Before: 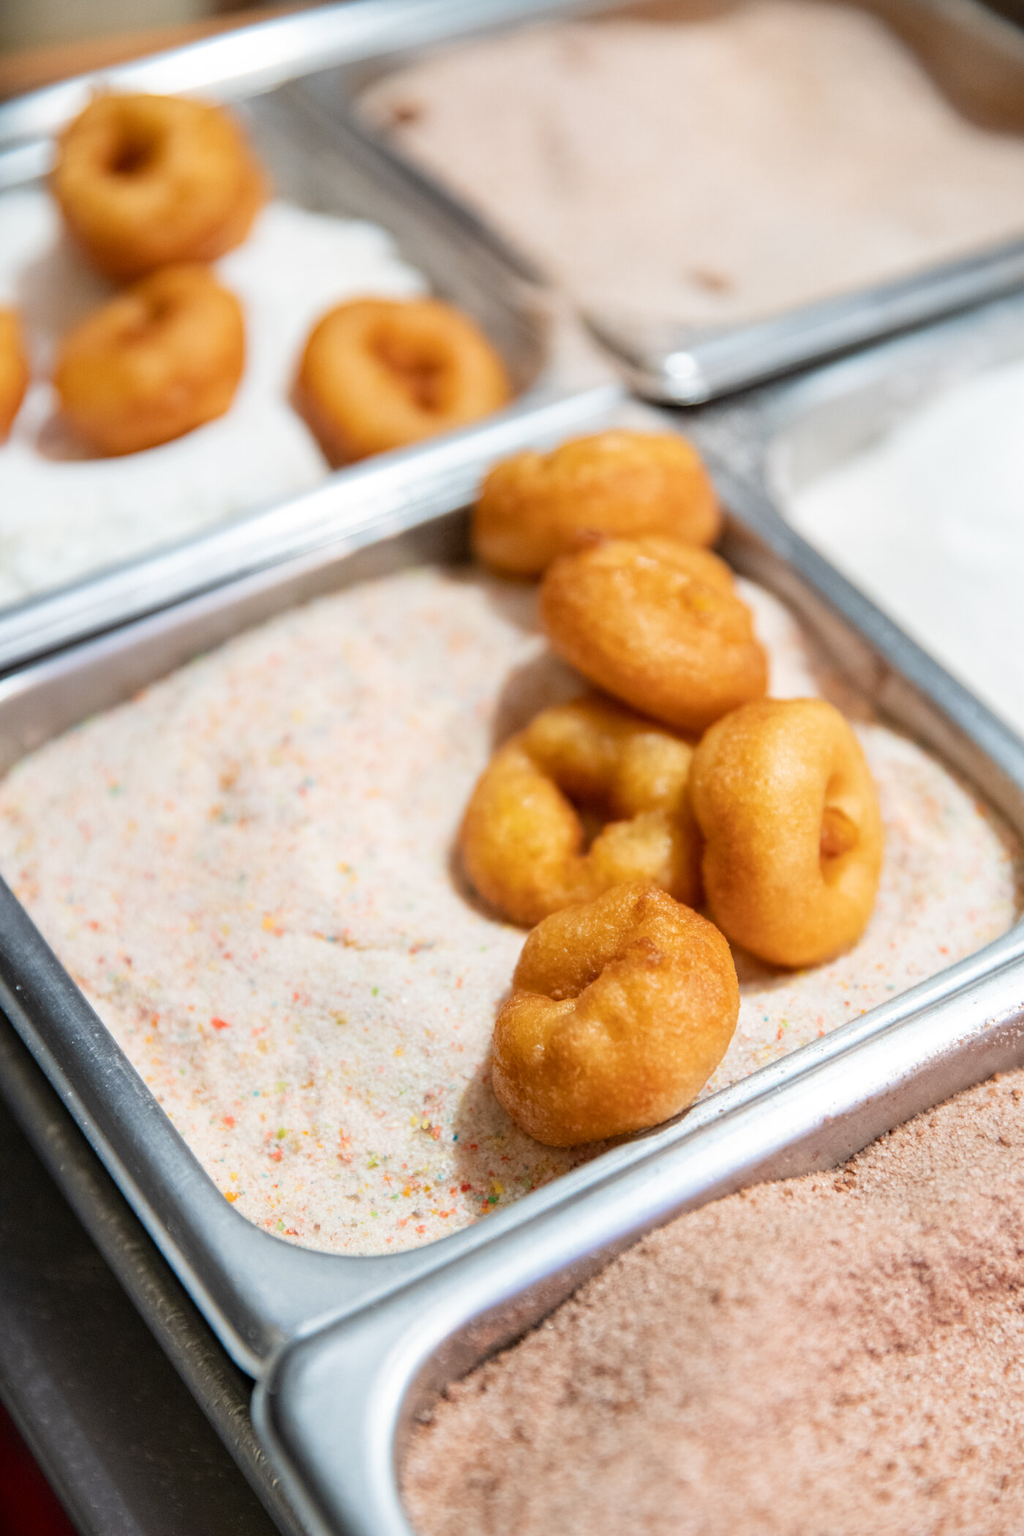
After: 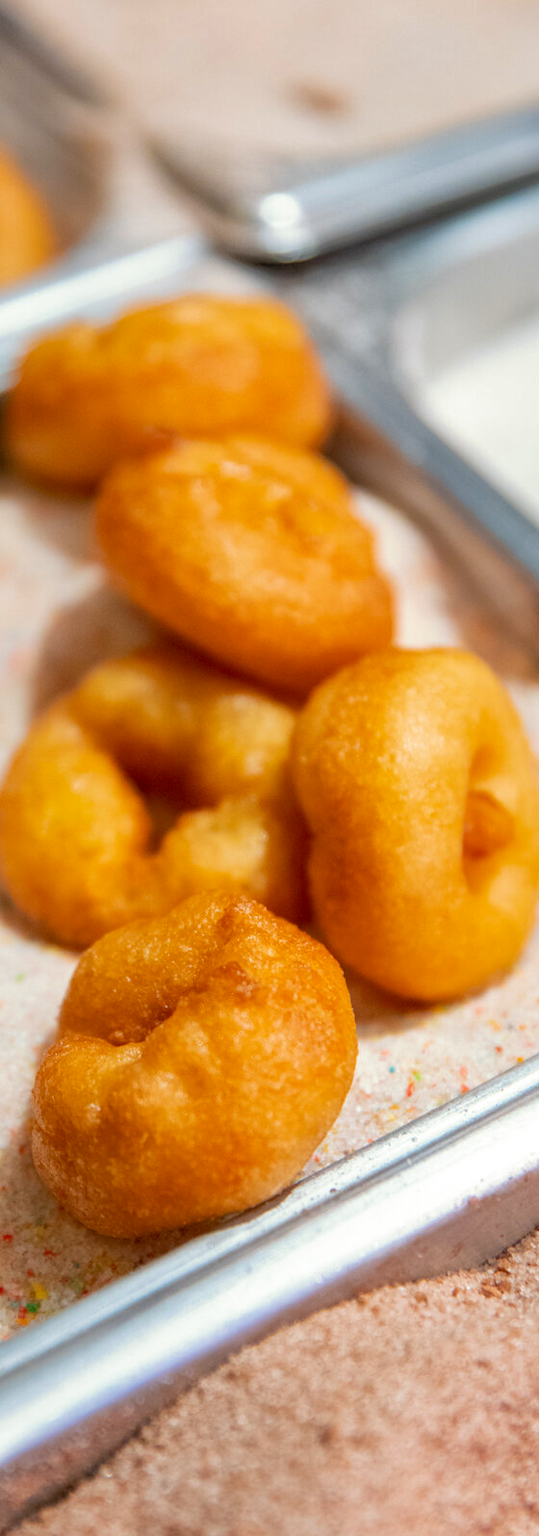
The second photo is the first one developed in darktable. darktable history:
split-toning: shadows › saturation 0.61, highlights › saturation 0.58, balance -28.74, compress 87.36%
shadows and highlights: on, module defaults
crop: left 45.721%, top 13.393%, right 14.118%, bottom 10.01%
contrast brightness saturation: contrast 0.08, saturation 0.2
